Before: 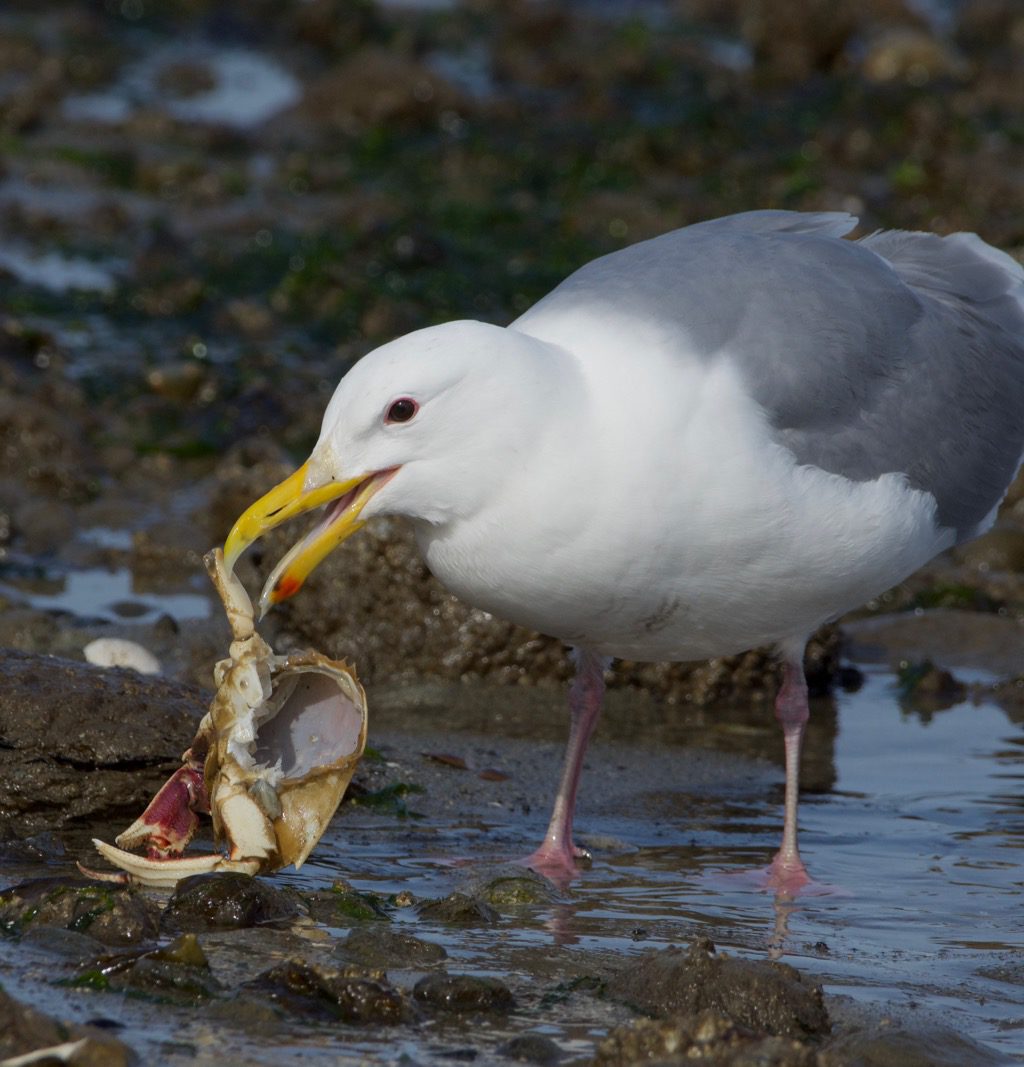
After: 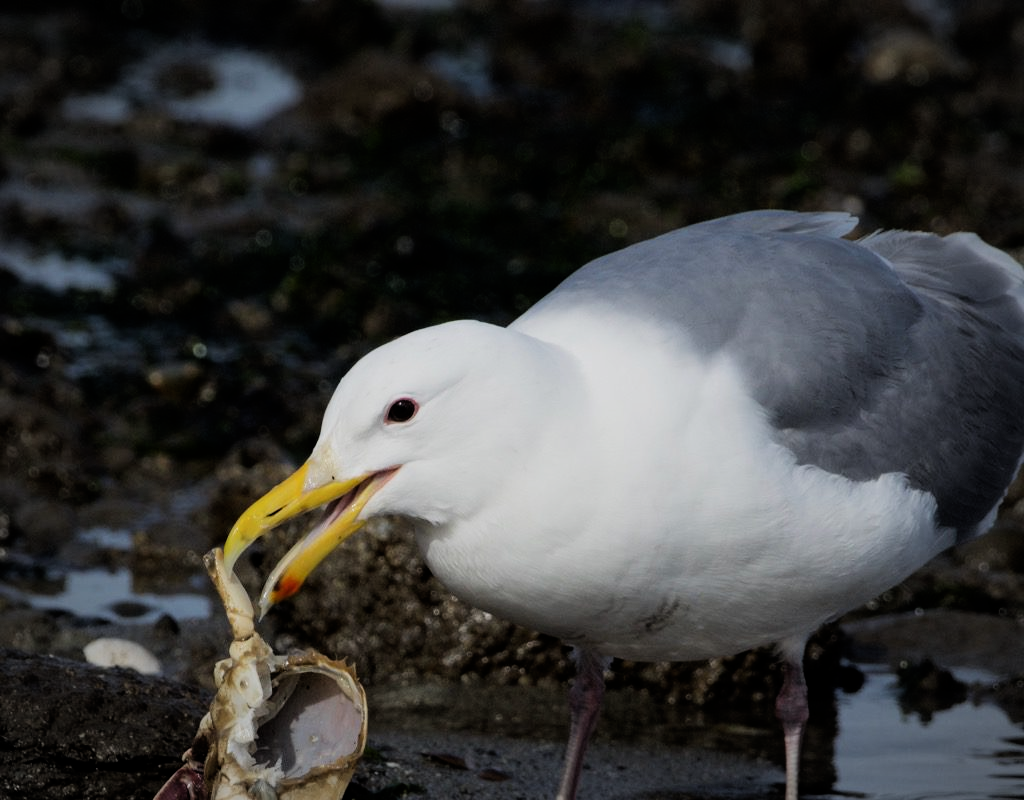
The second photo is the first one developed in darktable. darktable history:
tone equalizer: on, module defaults
crop: bottom 24.988%
filmic rgb: black relative exposure -5 EV, white relative exposure 3.5 EV, hardness 3.19, contrast 1.3, highlights saturation mix -50%
vignetting: fall-off radius 60%, automatic ratio true
